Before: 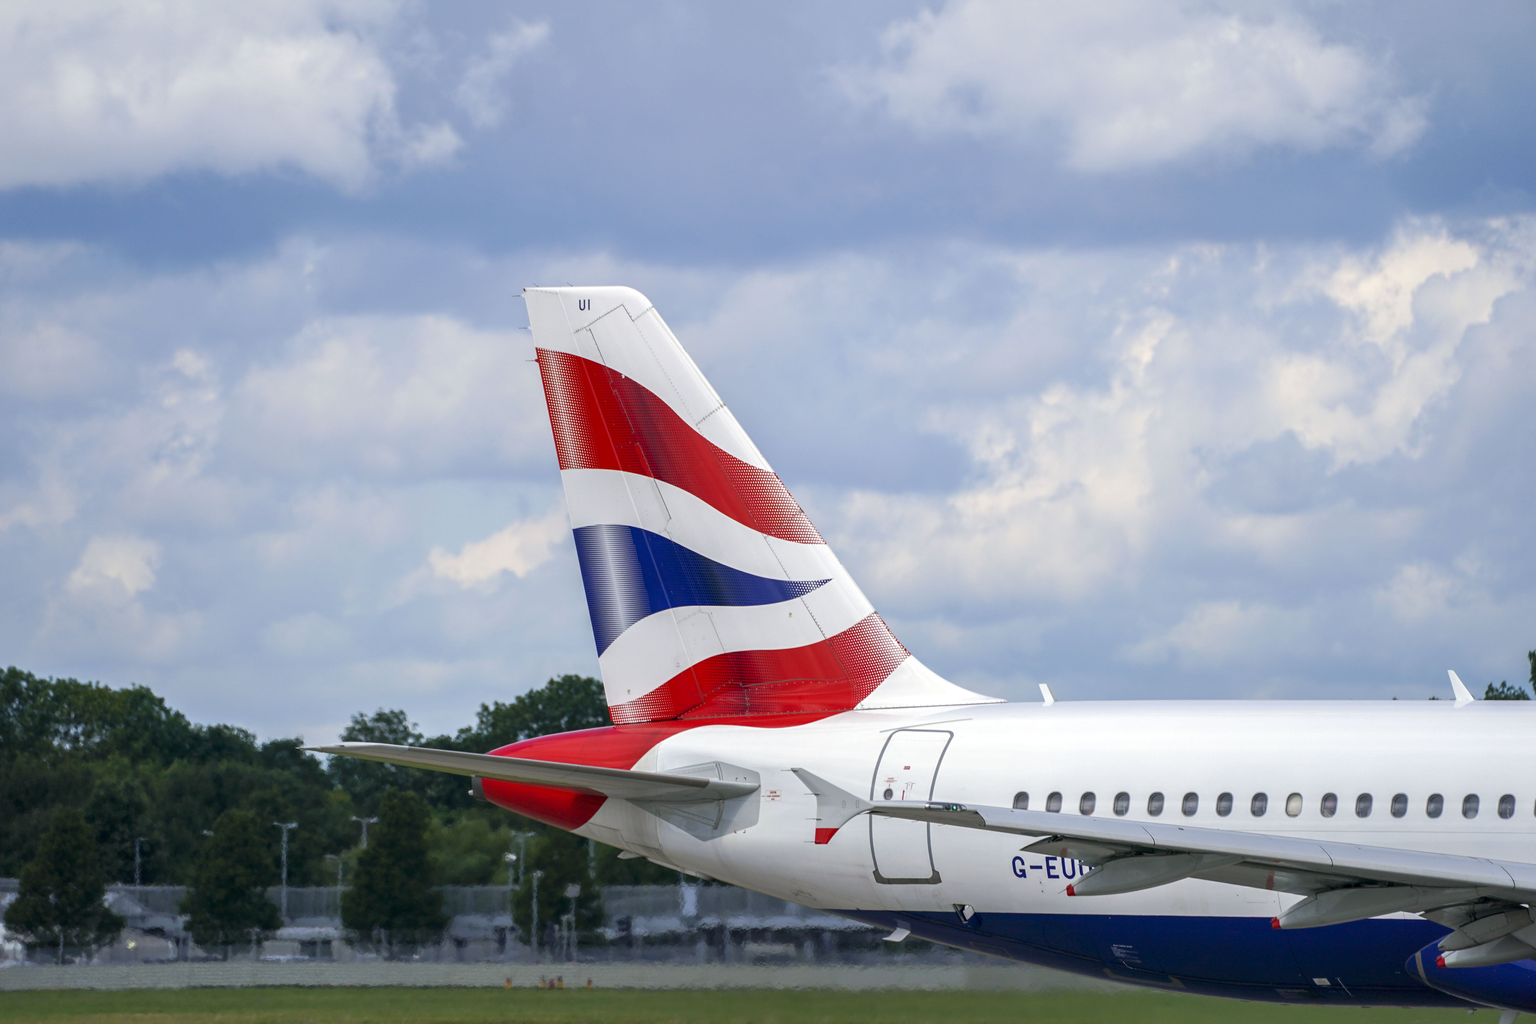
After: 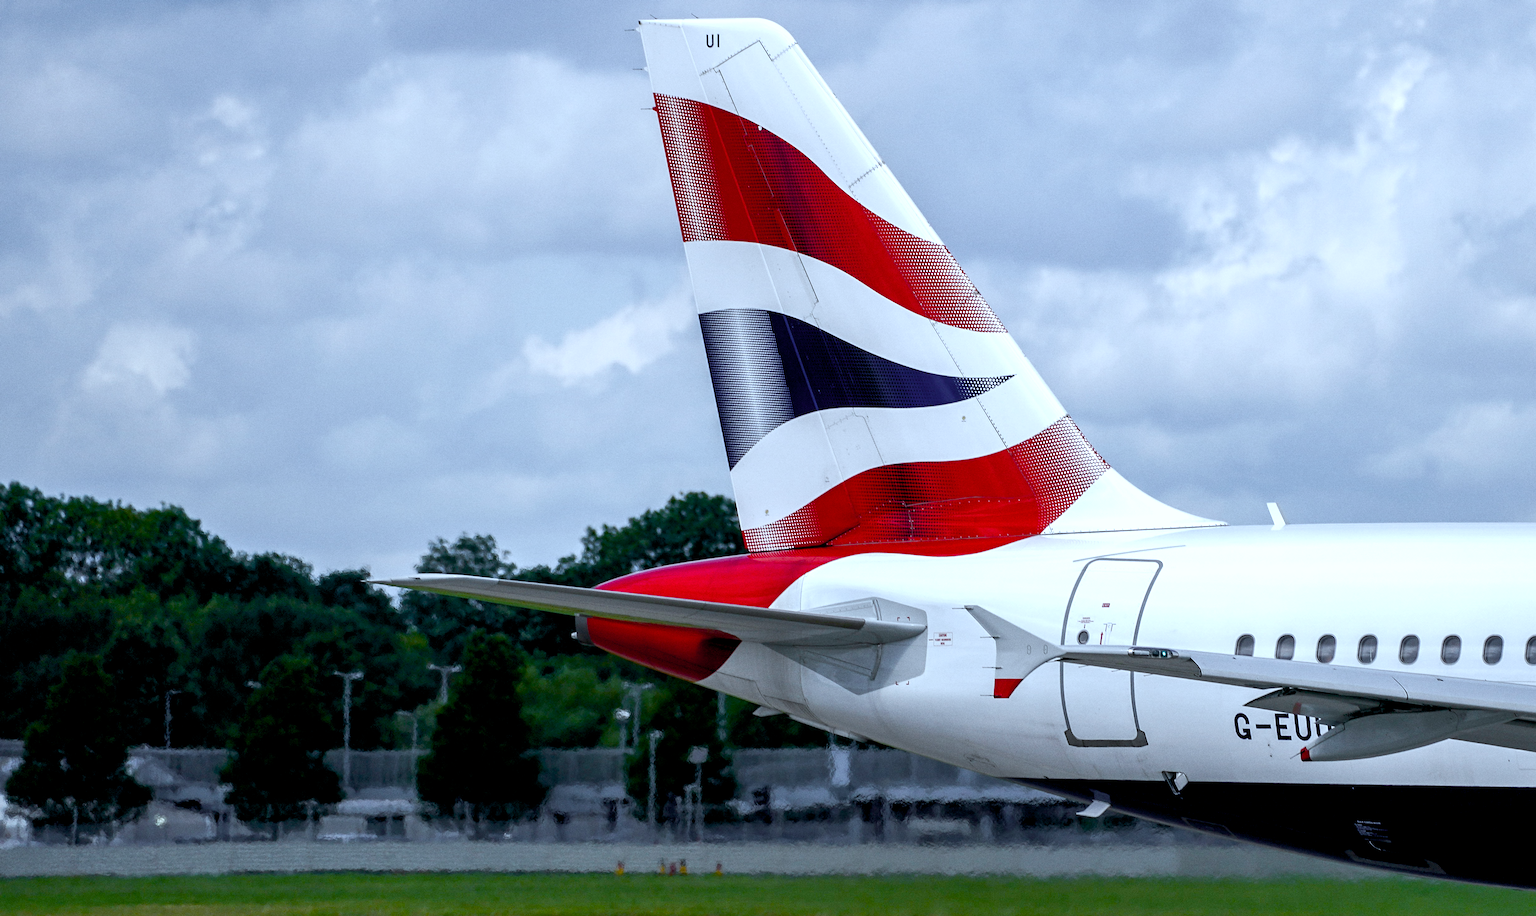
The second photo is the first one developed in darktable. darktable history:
exposure: black level correction 0.001, compensate highlight preservation false
color correction: highlights a* -9.35, highlights b* -23.15
color zones: curves: ch1 [(0.25, 0.61) (0.75, 0.248)]
color calibration: illuminant as shot in camera, x 0.358, y 0.373, temperature 4628.91 K
color balance rgb: shadows lift › luminance -9.41%, highlights gain › luminance 17.6%, global offset › luminance -1.45%, perceptual saturation grading › highlights -17.77%, perceptual saturation grading › mid-tones 33.1%, perceptual saturation grading › shadows 50.52%, global vibrance 24.22%
crop: top 26.531%, right 17.959%
grain: coarseness 0.09 ISO
sharpen: on, module defaults
